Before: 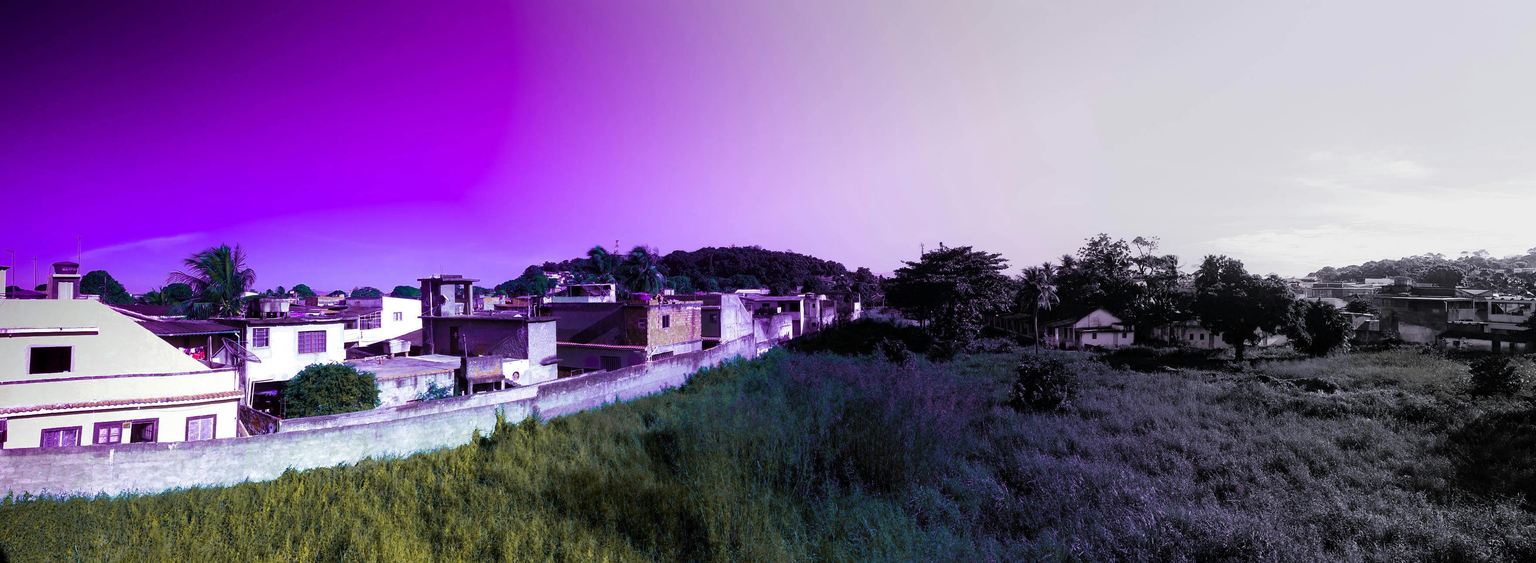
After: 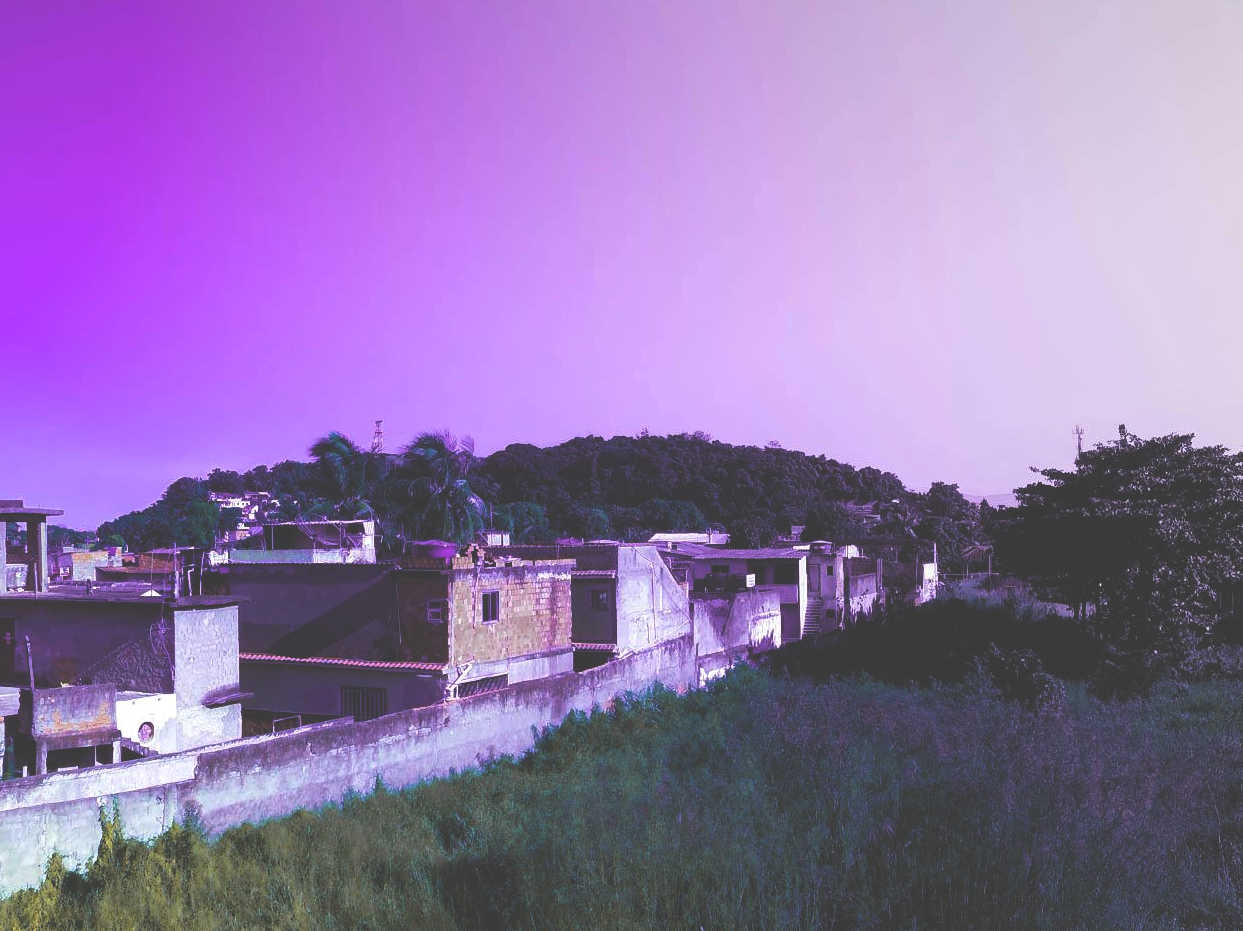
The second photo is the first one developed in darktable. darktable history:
crop and rotate: left 29.448%, top 10.174%, right 35.274%, bottom 17.73%
exposure: black level correction -0.041, exposure 0.059 EV, compensate highlight preservation false
